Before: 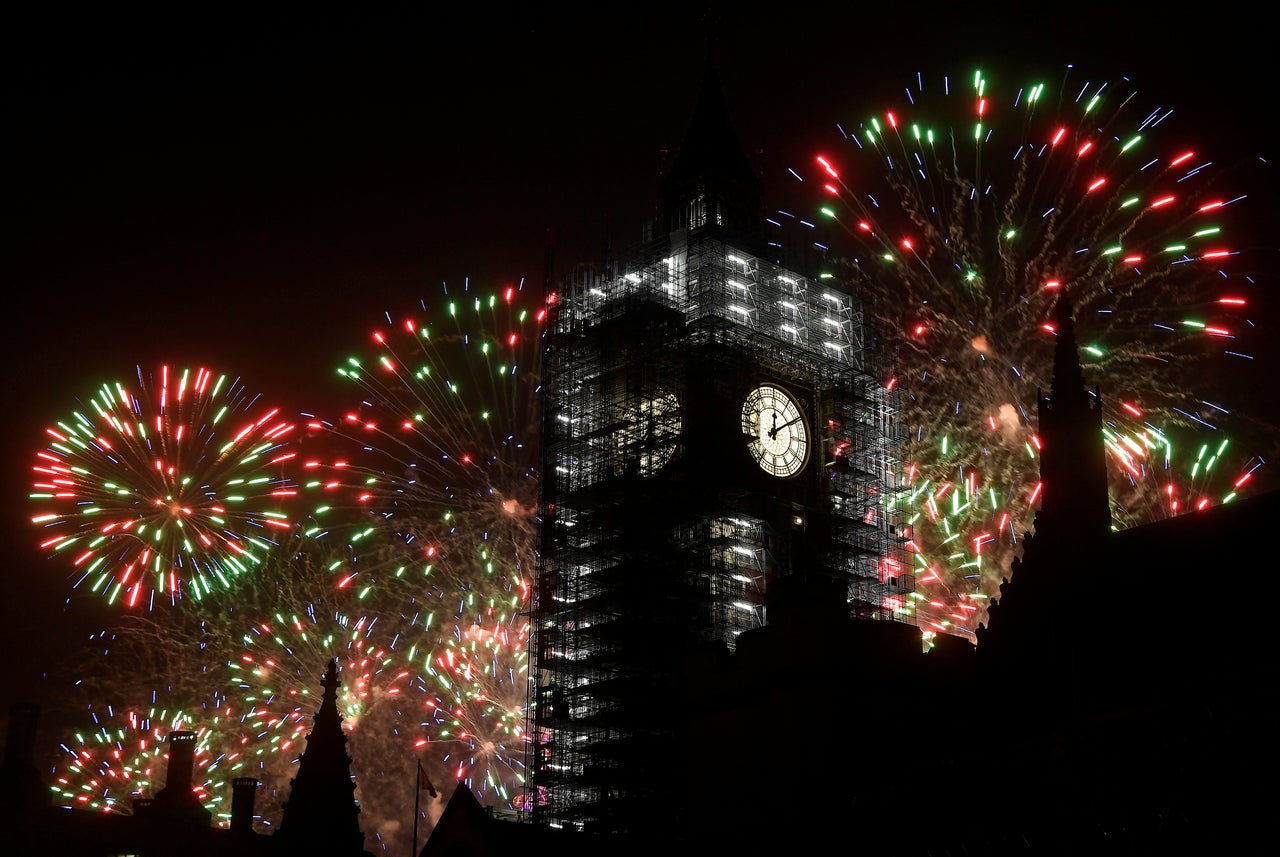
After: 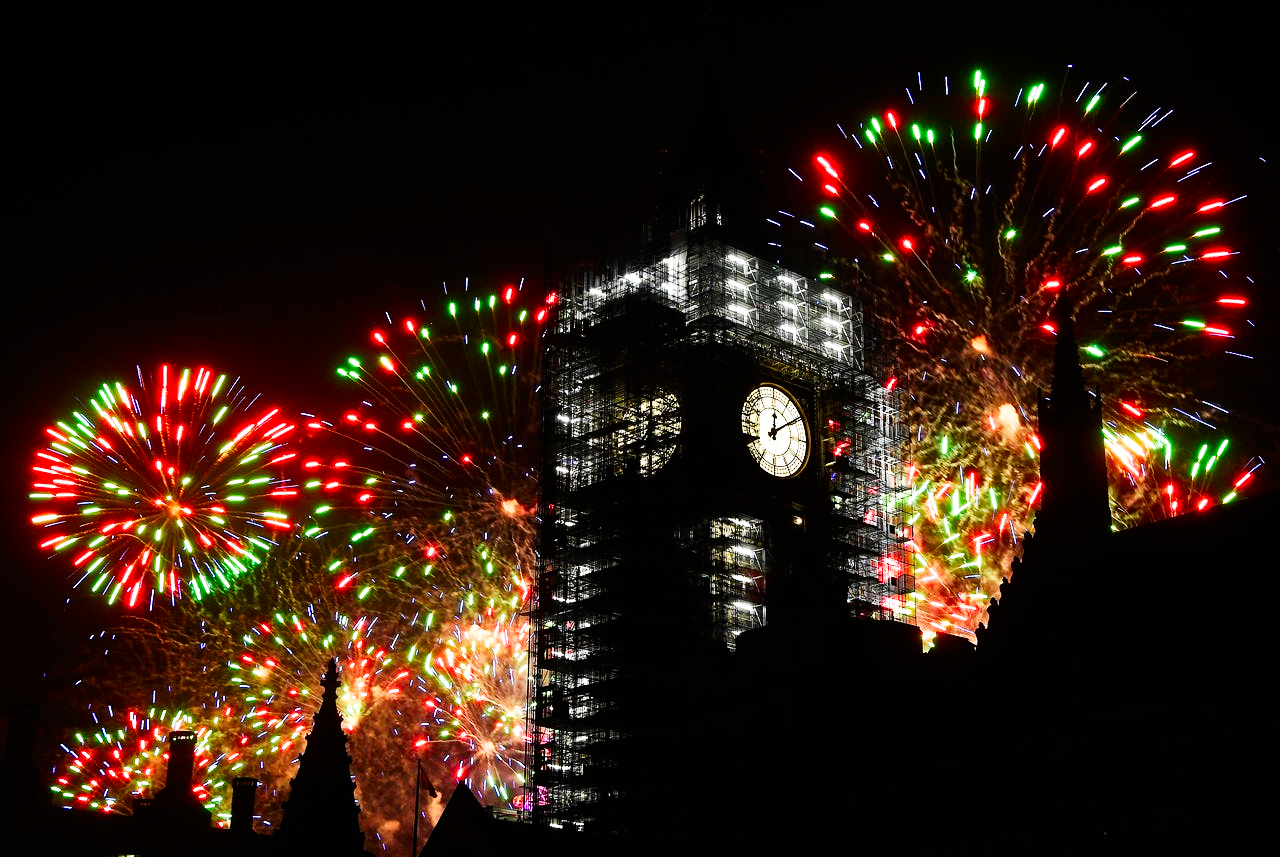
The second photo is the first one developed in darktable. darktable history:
contrast brightness saturation: contrast 0.092, saturation 0.265
base curve: curves: ch0 [(0, 0) (0.007, 0.004) (0.027, 0.03) (0.046, 0.07) (0.207, 0.54) (0.442, 0.872) (0.673, 0.972) (1, 1)], preserve colors none
